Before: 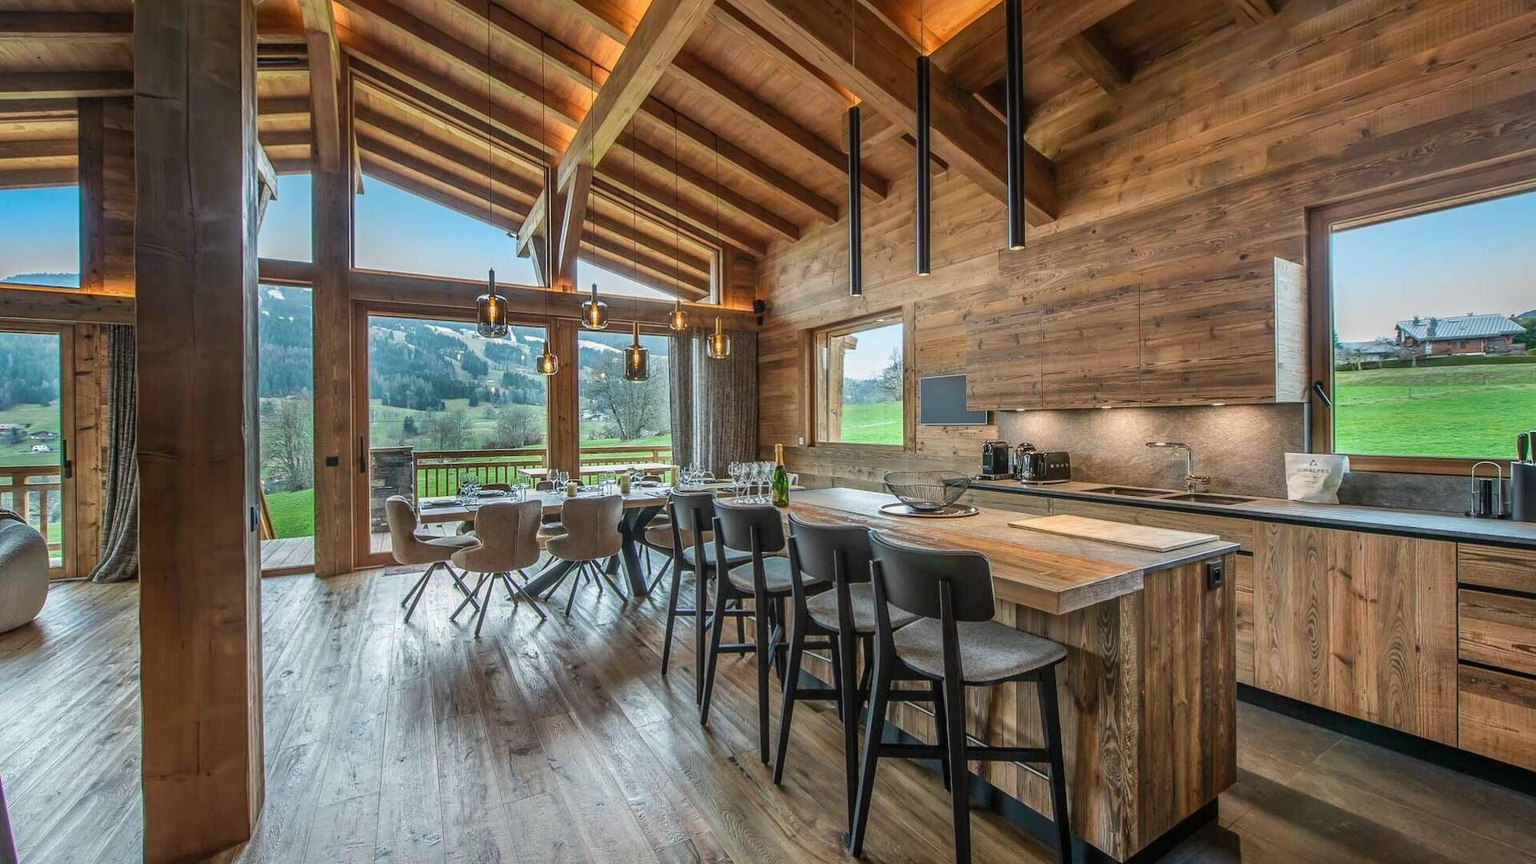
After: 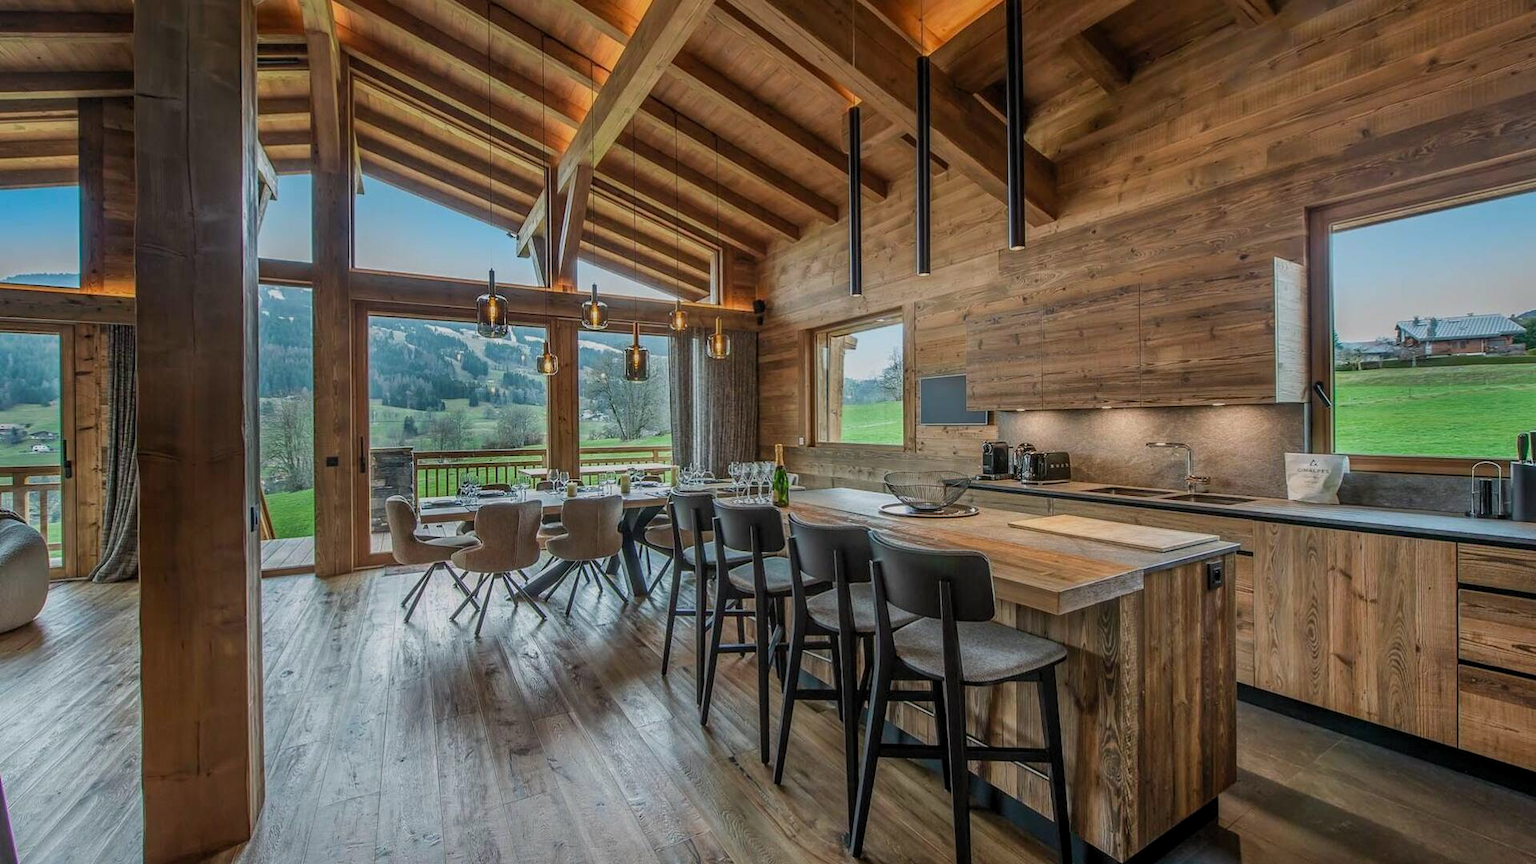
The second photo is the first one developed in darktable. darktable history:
levels: levels [0.018, 0.493, 1]
exposure: exposure -0.492 EV, compensate highlight preservation false
